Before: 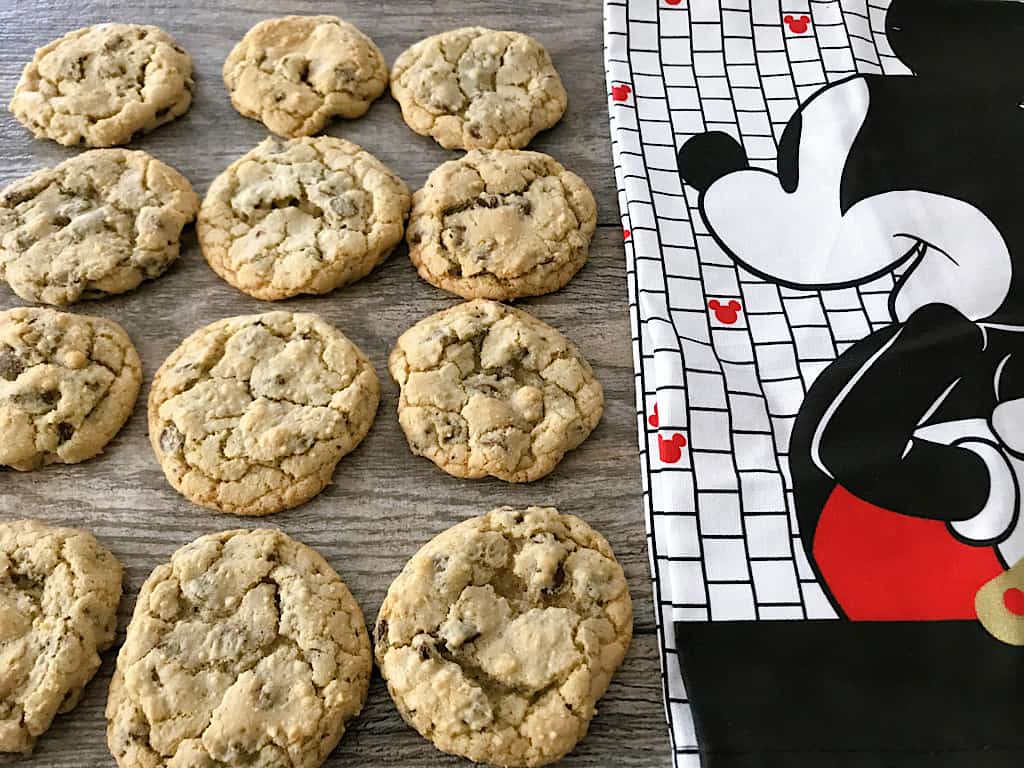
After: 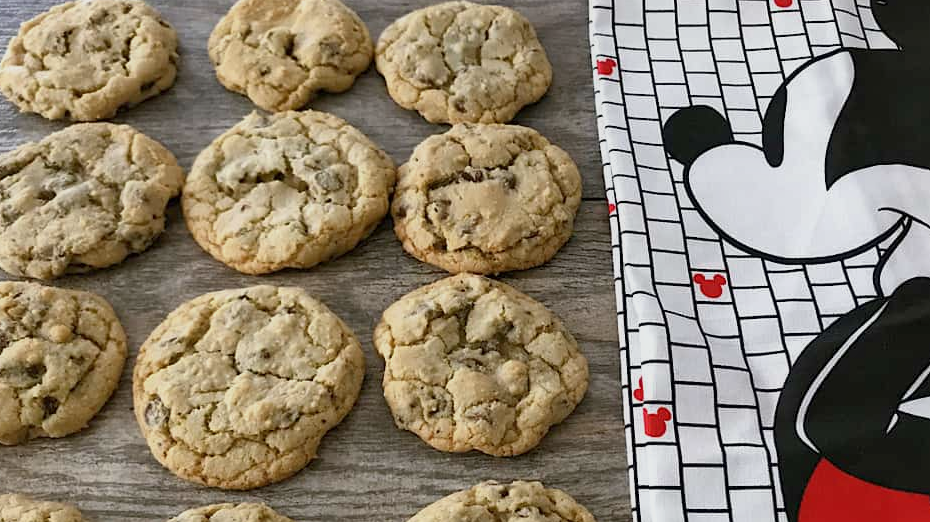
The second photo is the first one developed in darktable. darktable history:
crop: left 1.534%, top 3.439%, right 7.55%, bottom 28.489%
tone equalizer: -8 EV 0.216 EV, -7 EV 0.418 EV, -6 EV 0.449 EV, -5 EV 0.258 EV, -3 EV -0.246 EV, -2 EV -0.417 EV, -1 EV -0.398 EV, +0 EV -0.229 EV, luminance estimator HSV value / RGB max
